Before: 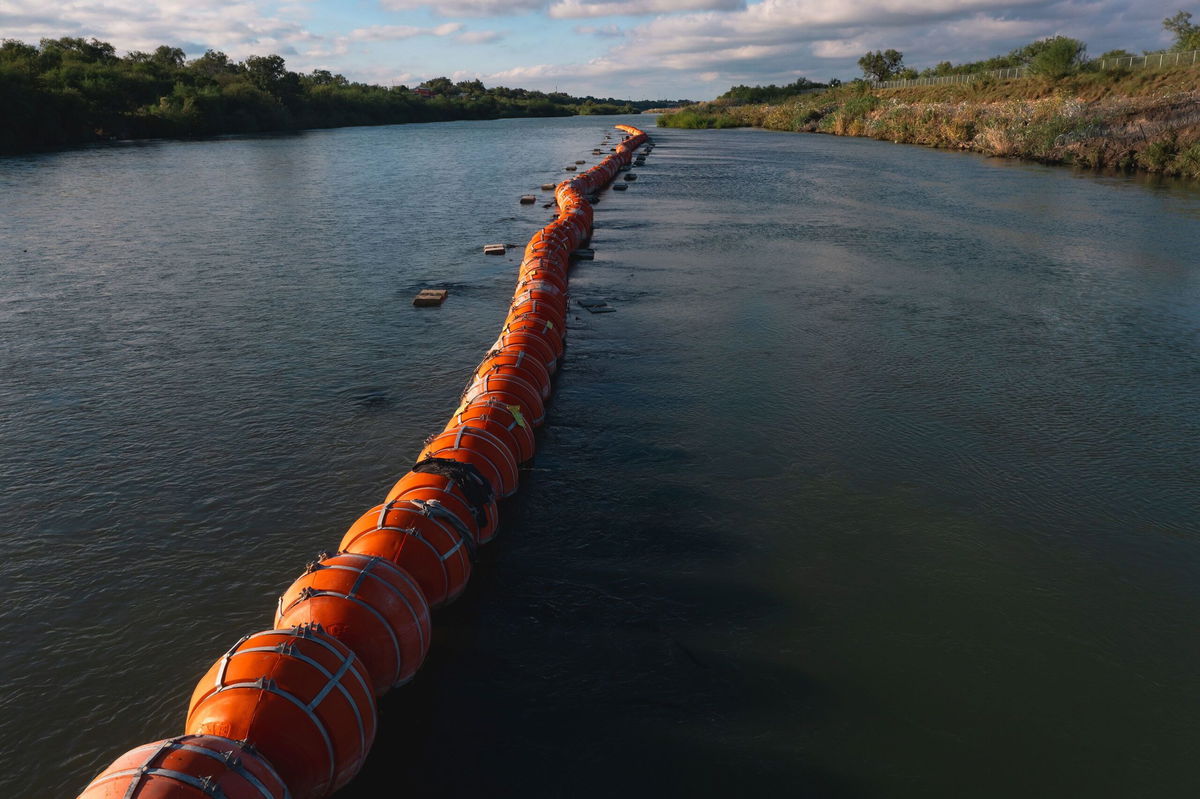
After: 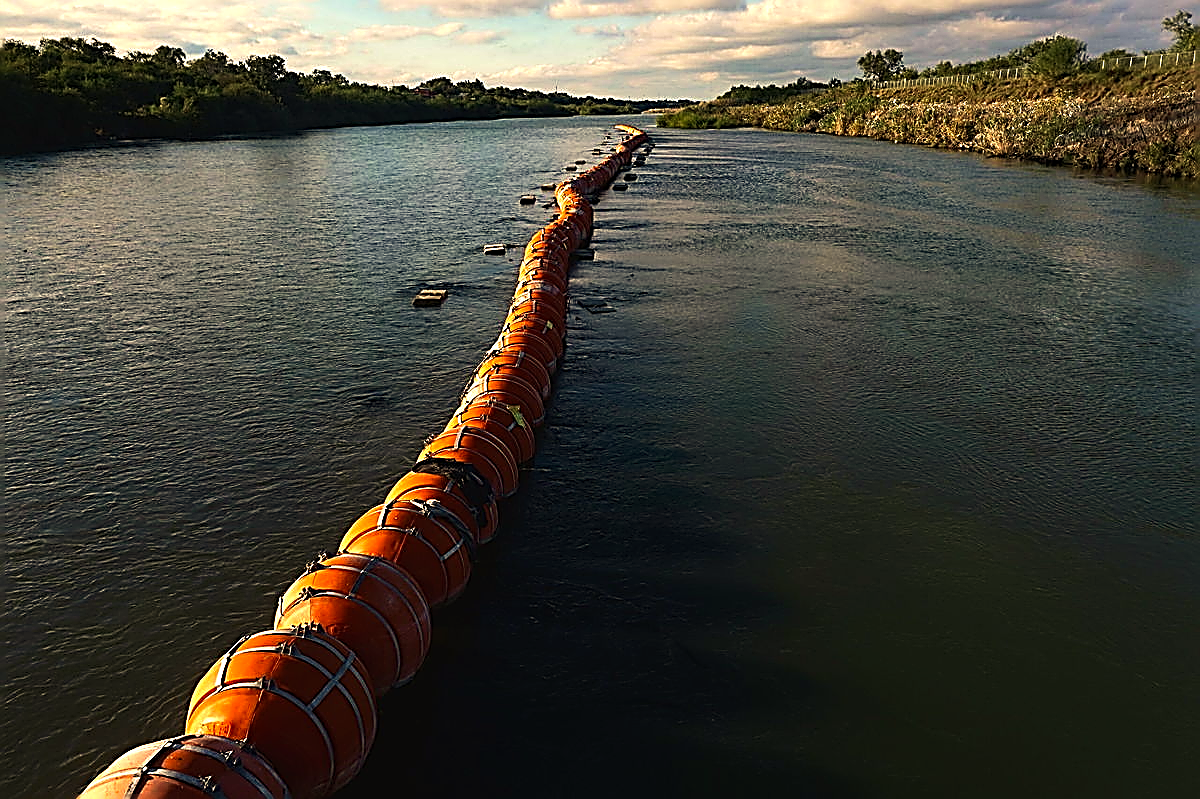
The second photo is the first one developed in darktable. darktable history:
velvia: on, module defaults
color correction: highlights a* 2.72, highlights b* 22.8
sharpen: amount 2
tone equalizer: -8 EV -0.75 EV, -7 EV -0.7 EV, -6 EV -0.6 EV, -5 EV -0.4 EV, -3 EV 0.4 EV, -2 EV 0.6 EV, -1 EV 0.7 EV, +0 EV 0.75 EV, edges refinement/feathering 500, mask exposure compensation -1.57 EV, preserve details no
